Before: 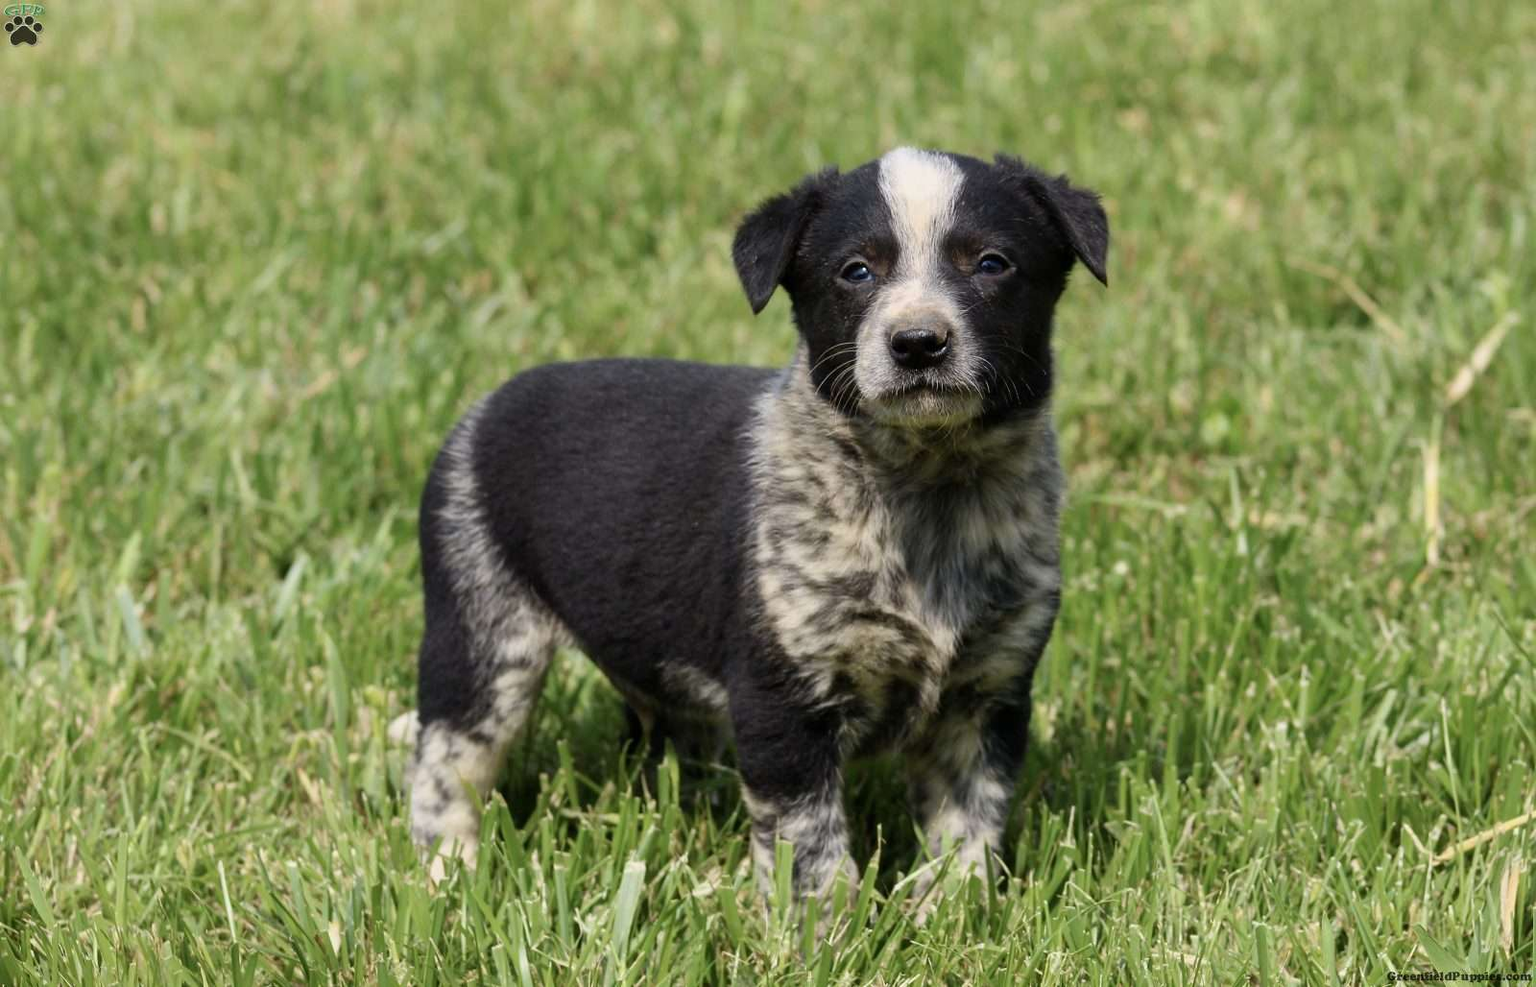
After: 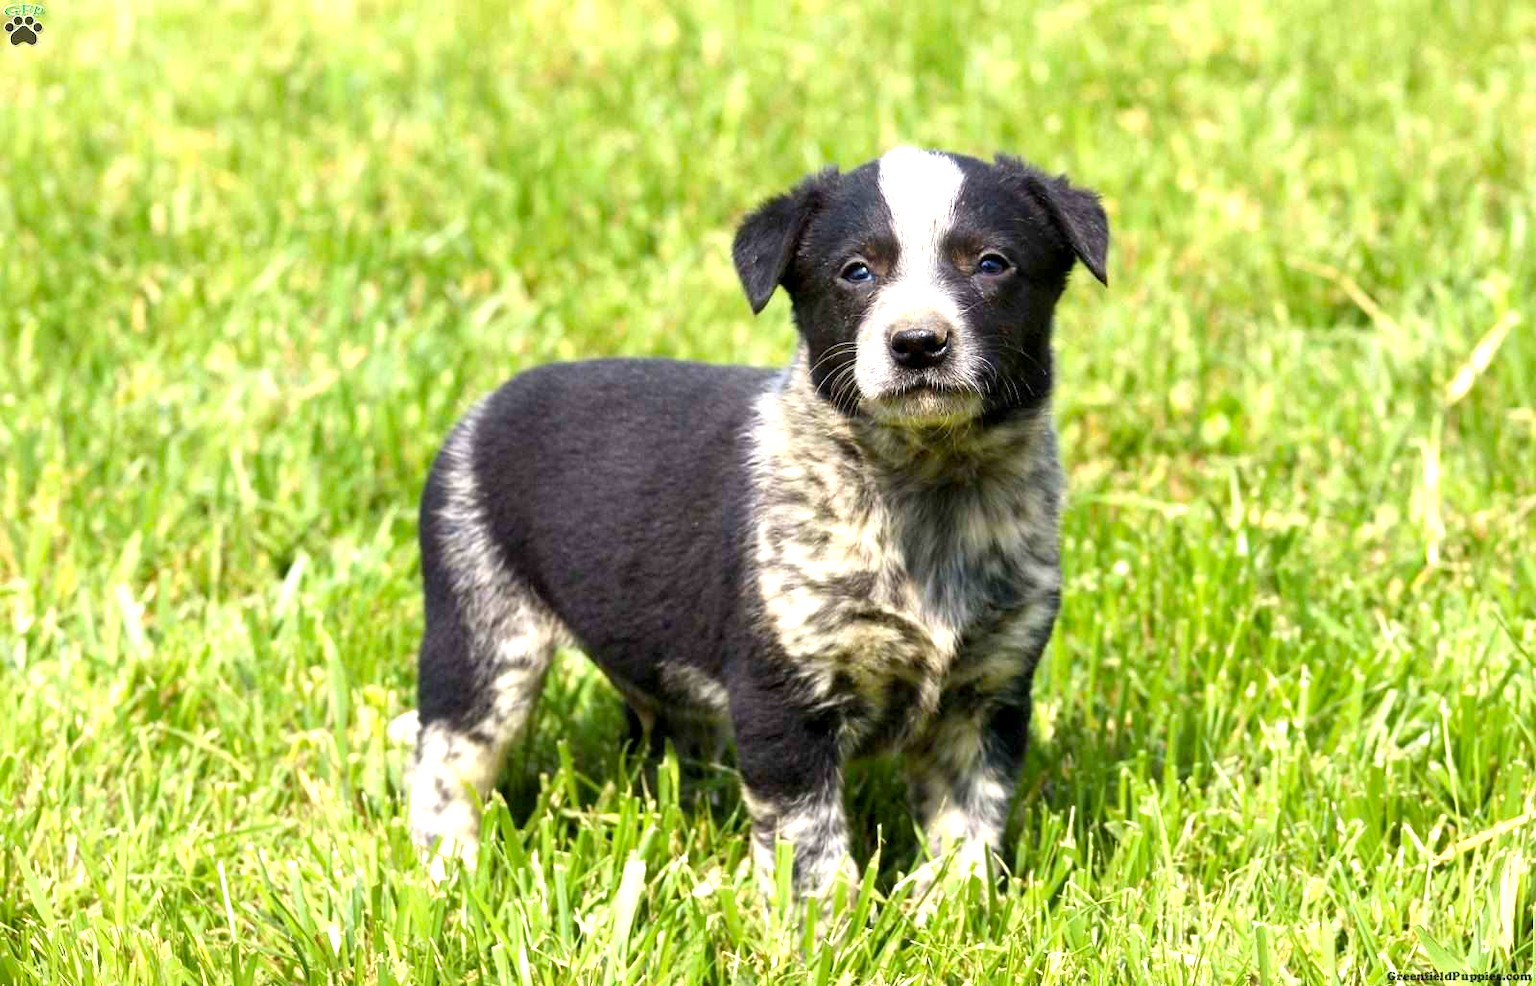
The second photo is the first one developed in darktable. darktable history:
color balance rgb: perceptual saturation grading › global saturation 20%, global vibrance 20%
exposure: black level correction 0.001, exposure 1.3 EV, compensate highlight preservation false
